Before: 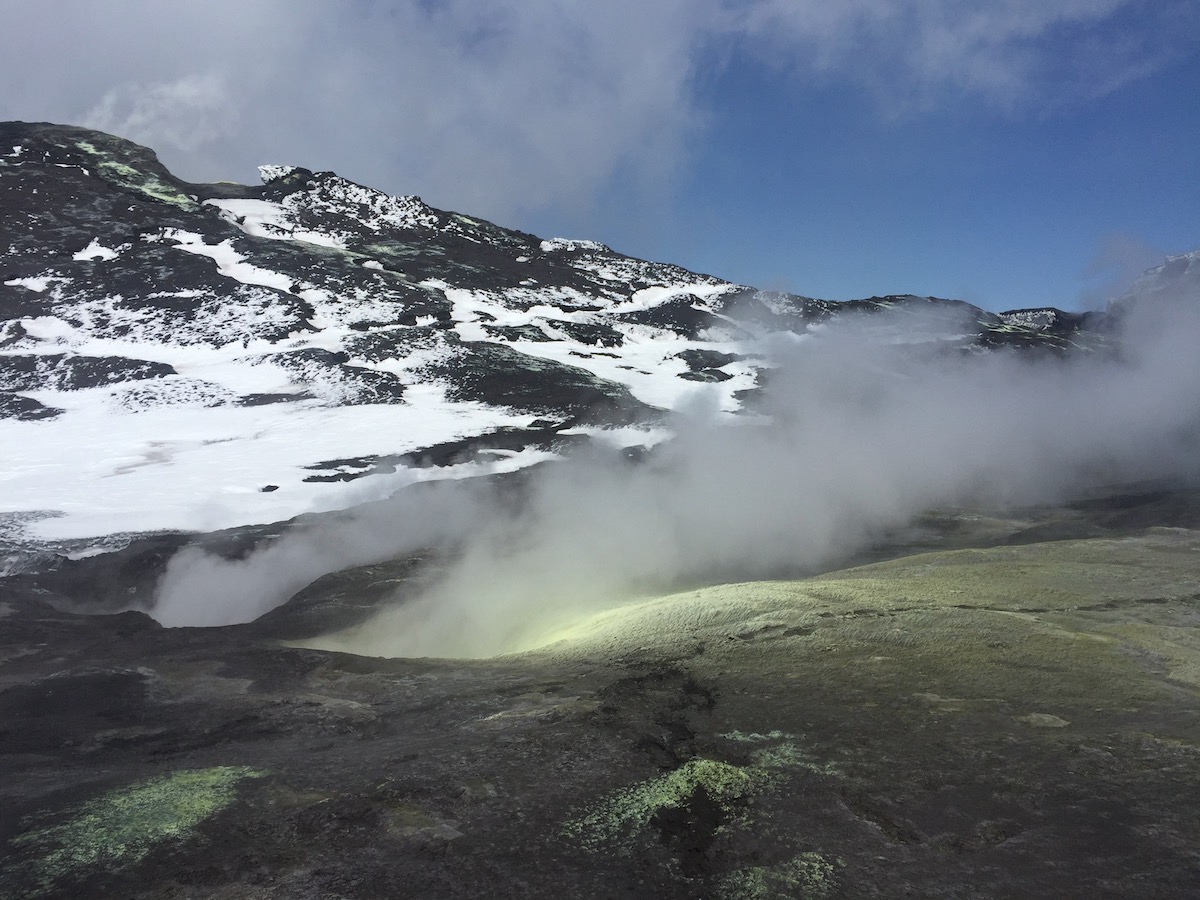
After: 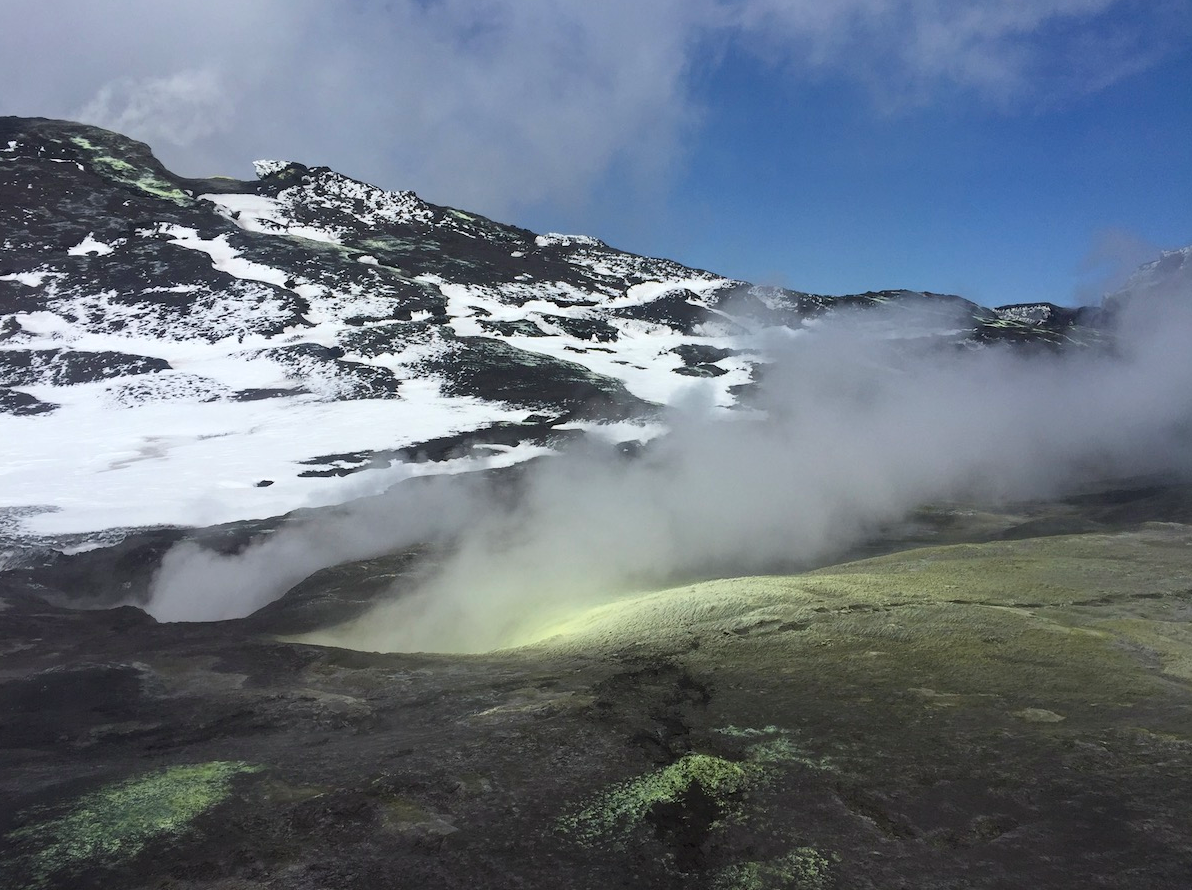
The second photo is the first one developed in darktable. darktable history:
contrast brightness saturation: contrast 0.079, saturation 0.198
crop: left 0.436%, top 0.564%, right 0.16%, bottom 0.498%
